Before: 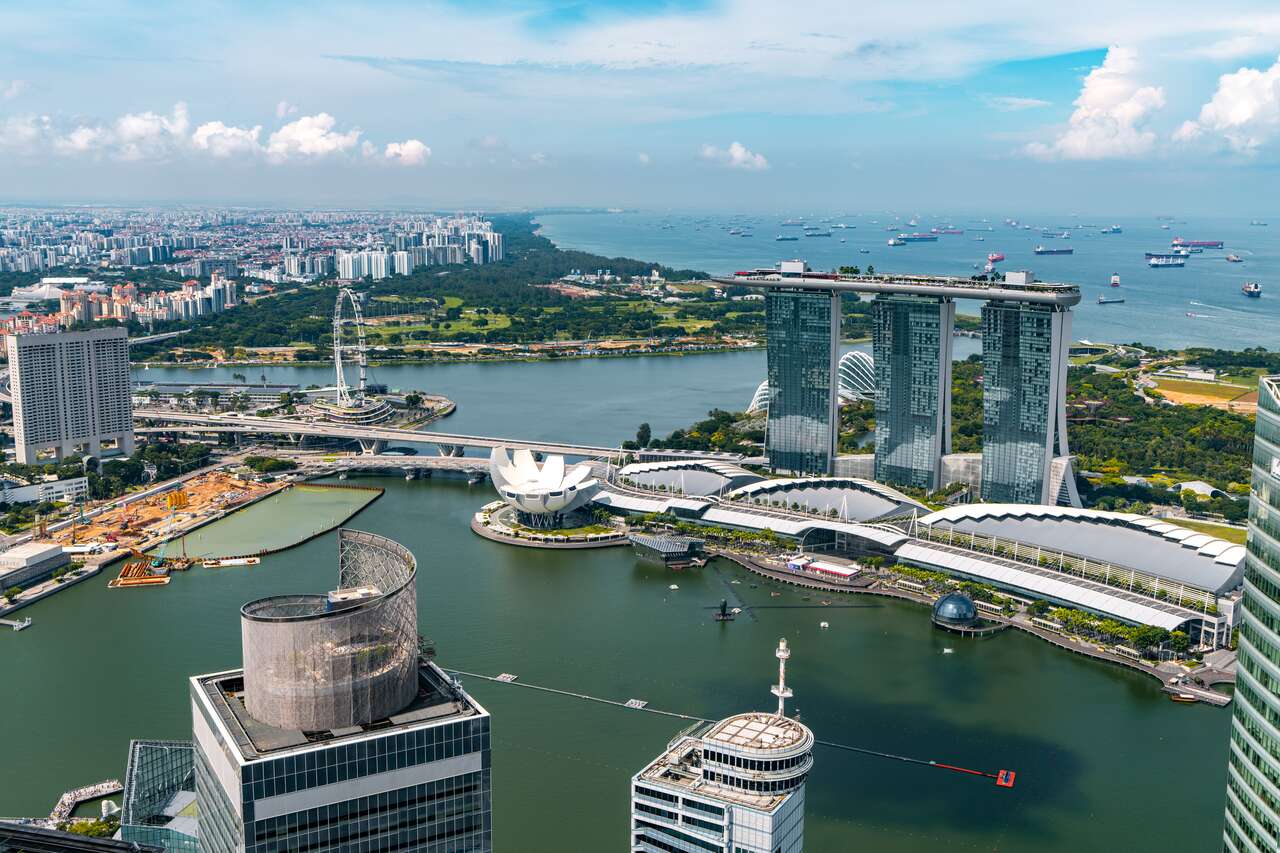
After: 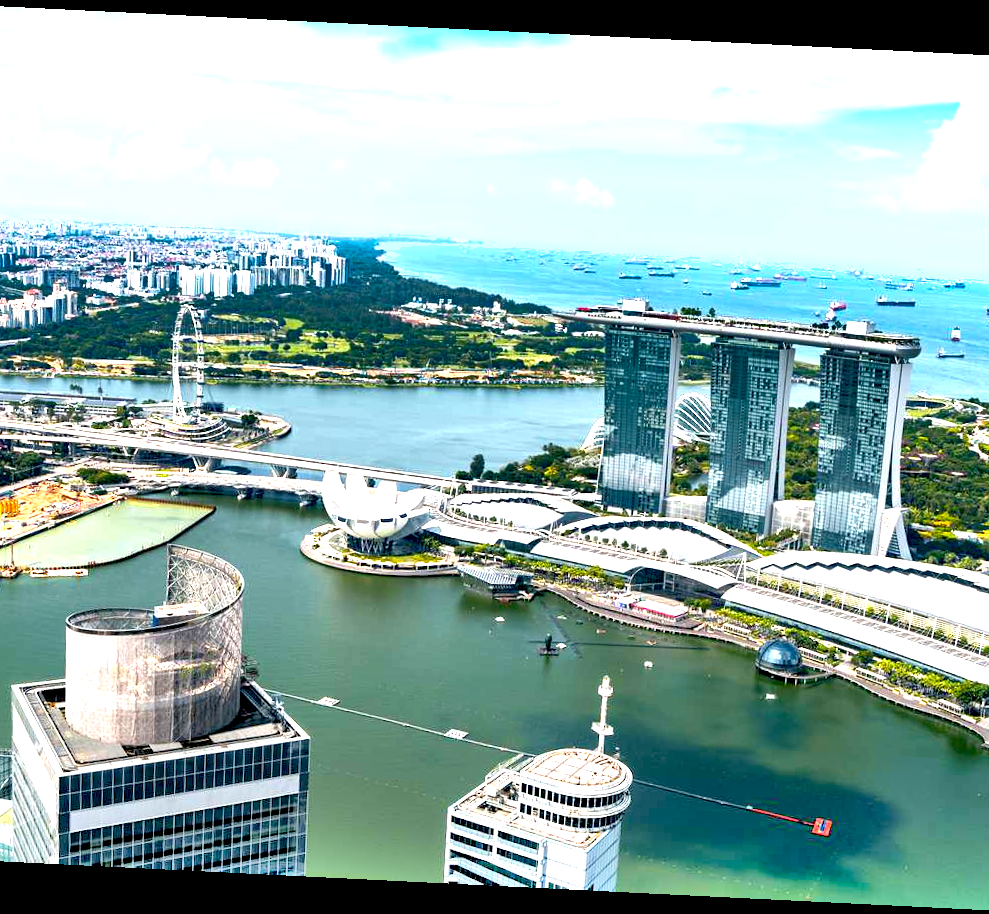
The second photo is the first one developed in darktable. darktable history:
crop and rotate: angle -2.84°, left 14.183%, top 0.039%, right 10.913%, bottom 0.053%
shadows and highlights: shadows 60.54, soften with gaussian
exposure: black level correction 0.008, exposure 1.424 EV, compensate highlight preservation false
